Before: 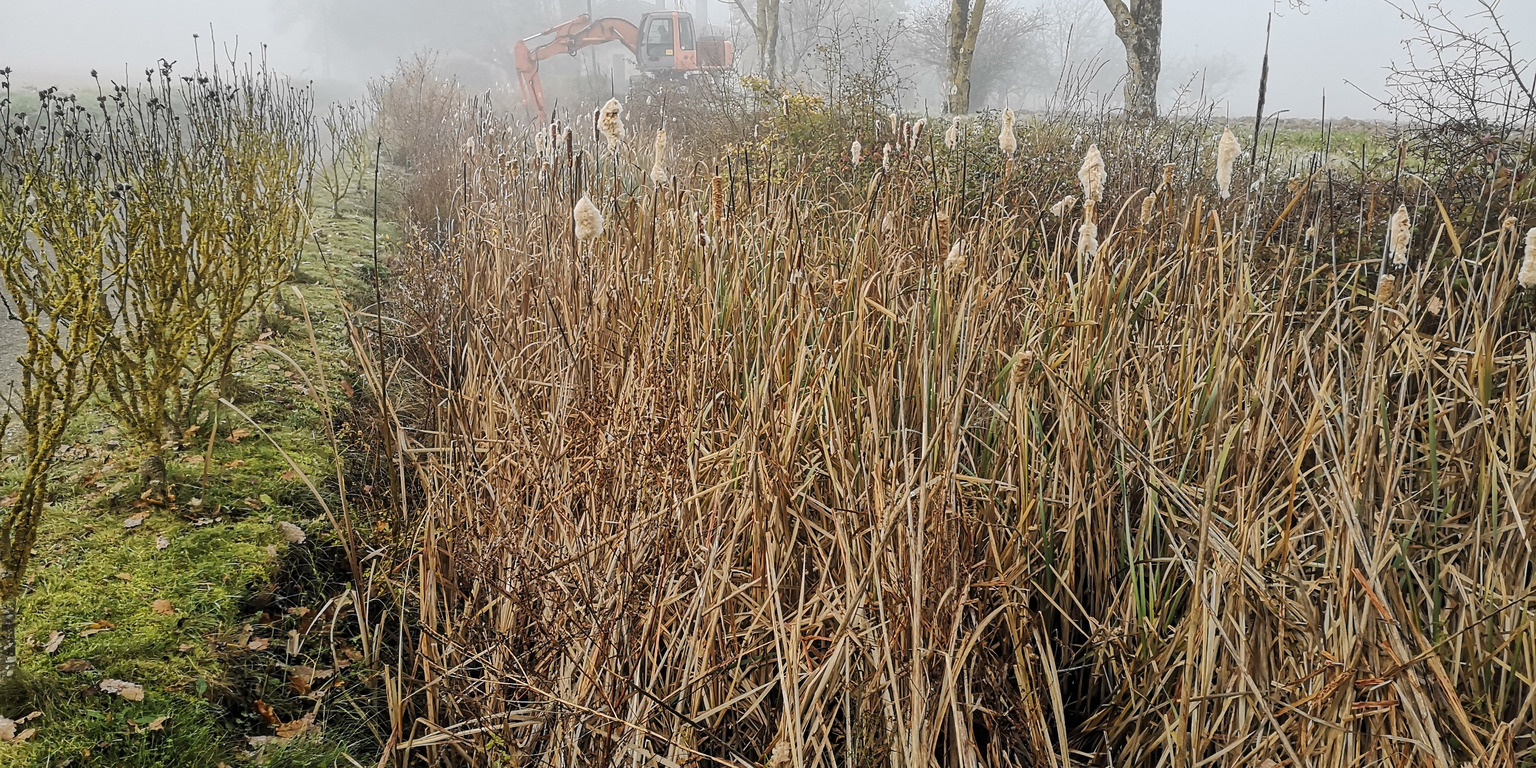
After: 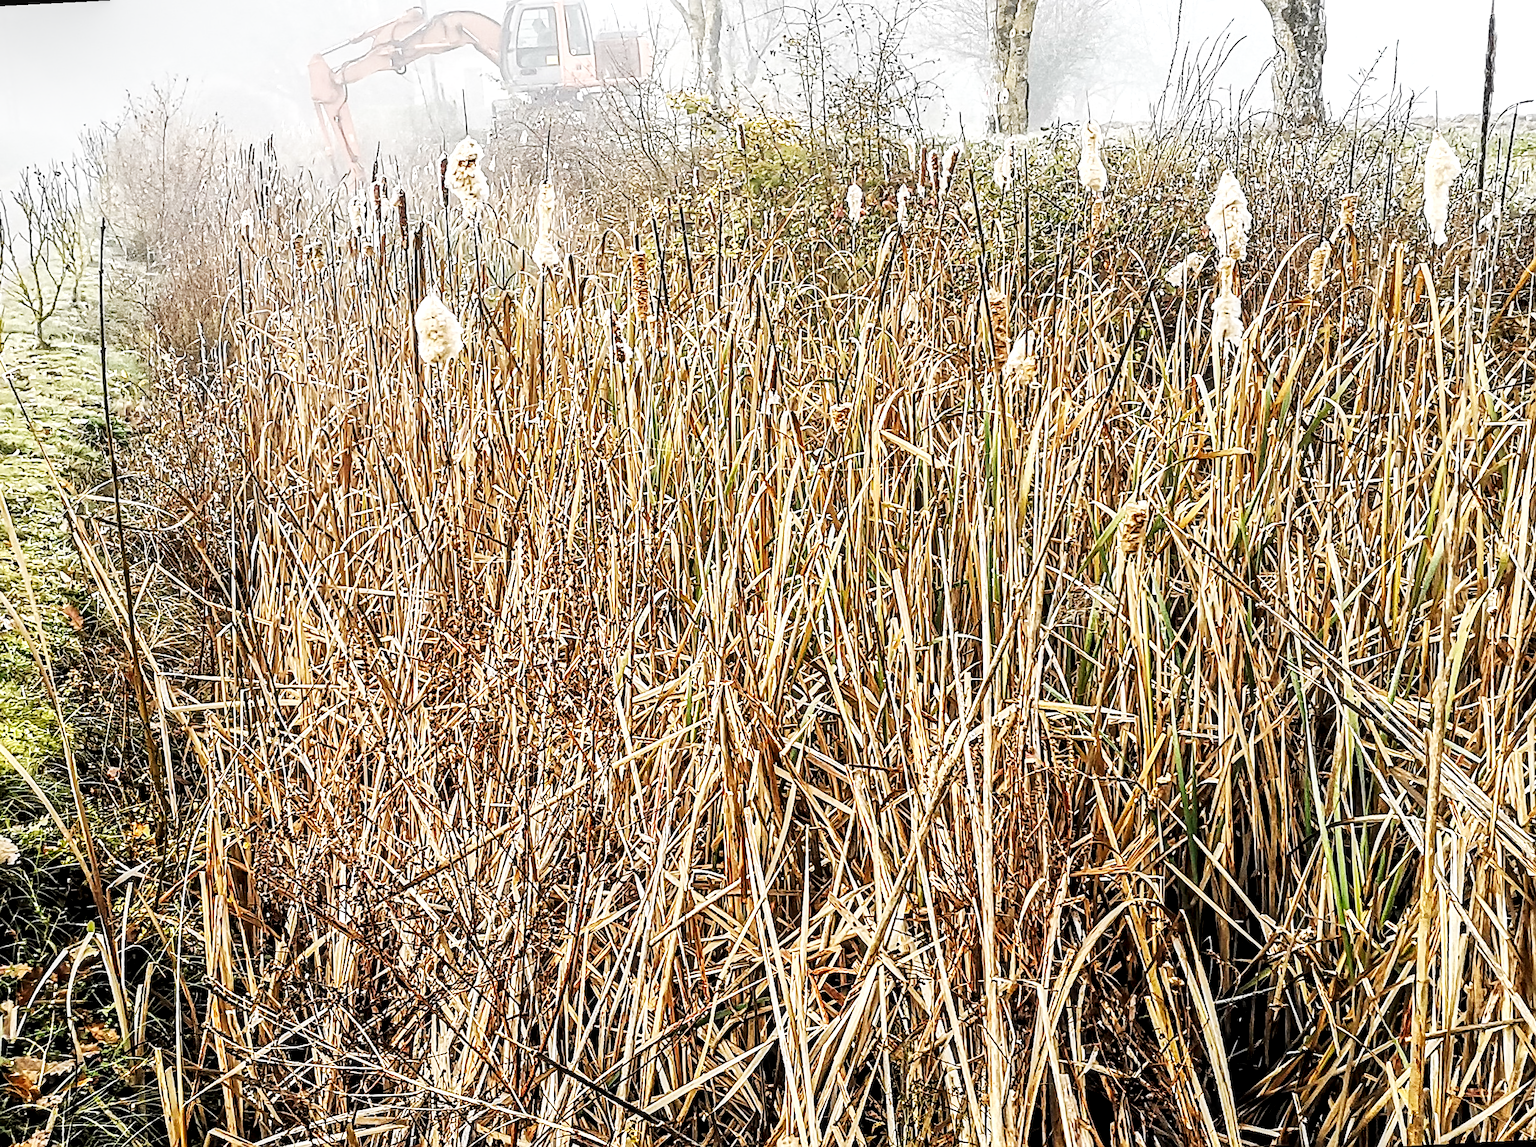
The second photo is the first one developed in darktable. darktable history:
local contrast: highlights 60%, shadows 60%, detail 160%
crop and rotate: left 18.442%, right 15.508%
sharpen: on, module defaults
rotate and perspective: rotation -3°, crop left 0.031, crop right 0.968, crop top 0.07, crop bottom 0.93
base curve: curves: ch0 [(0, 0) (0.007, 0.004) (0.027, 0.03) (0.046, 0.07) (0.207, 0.54) (0.442, 0.872) (0.673, 0.972) (1, 1)], preserve colors none
